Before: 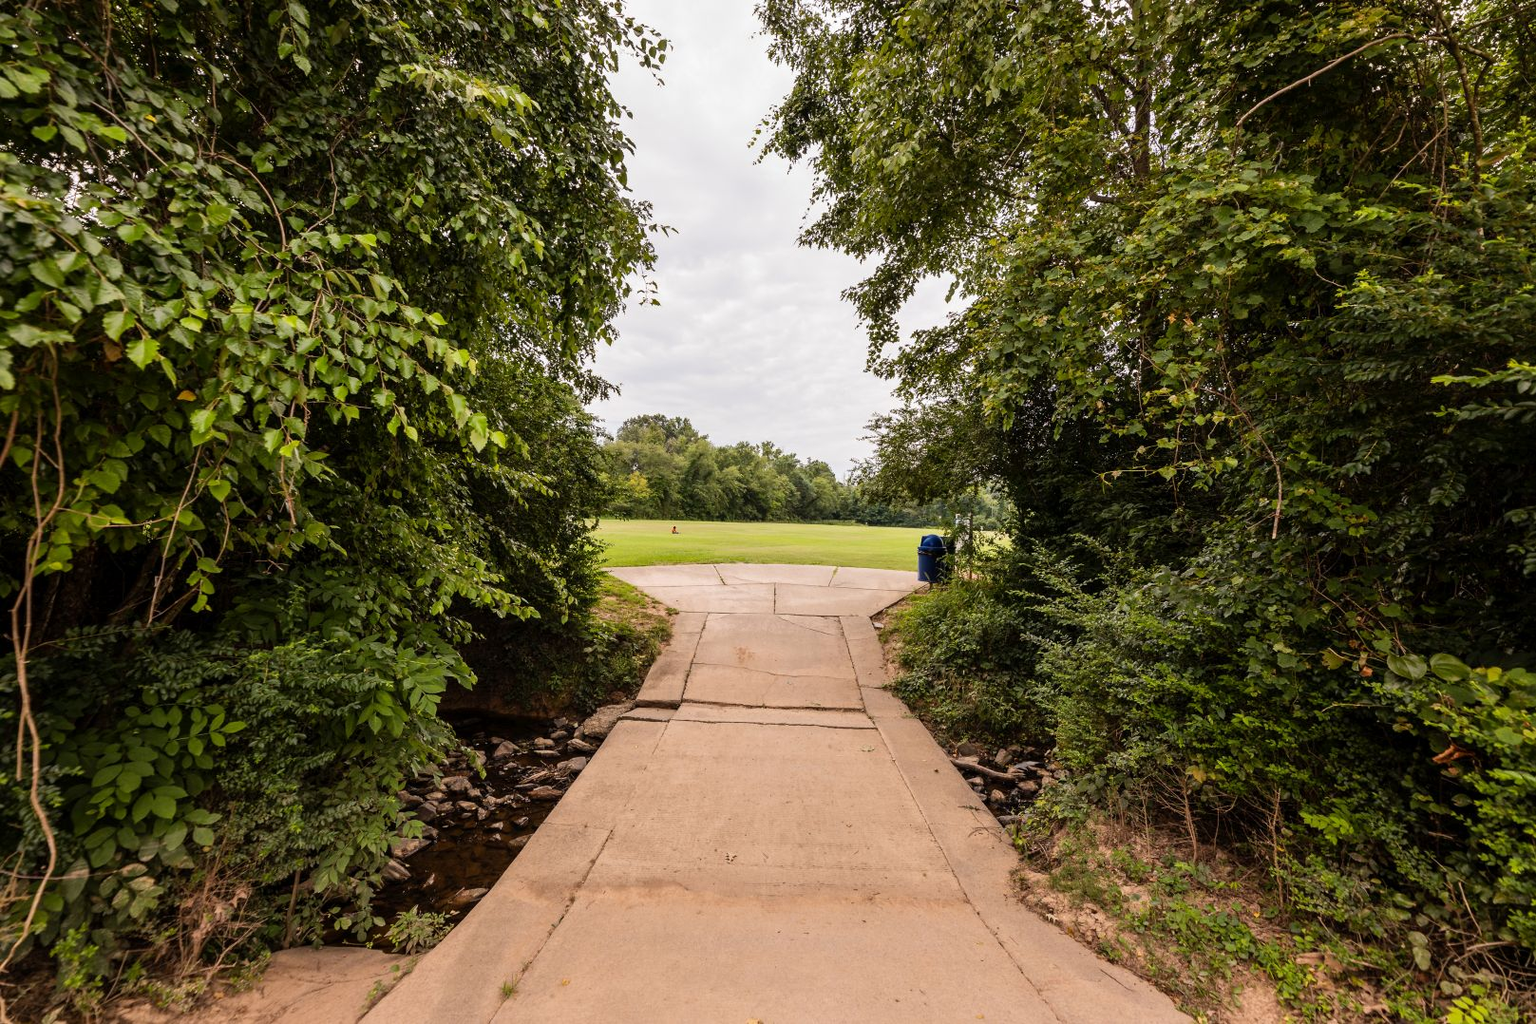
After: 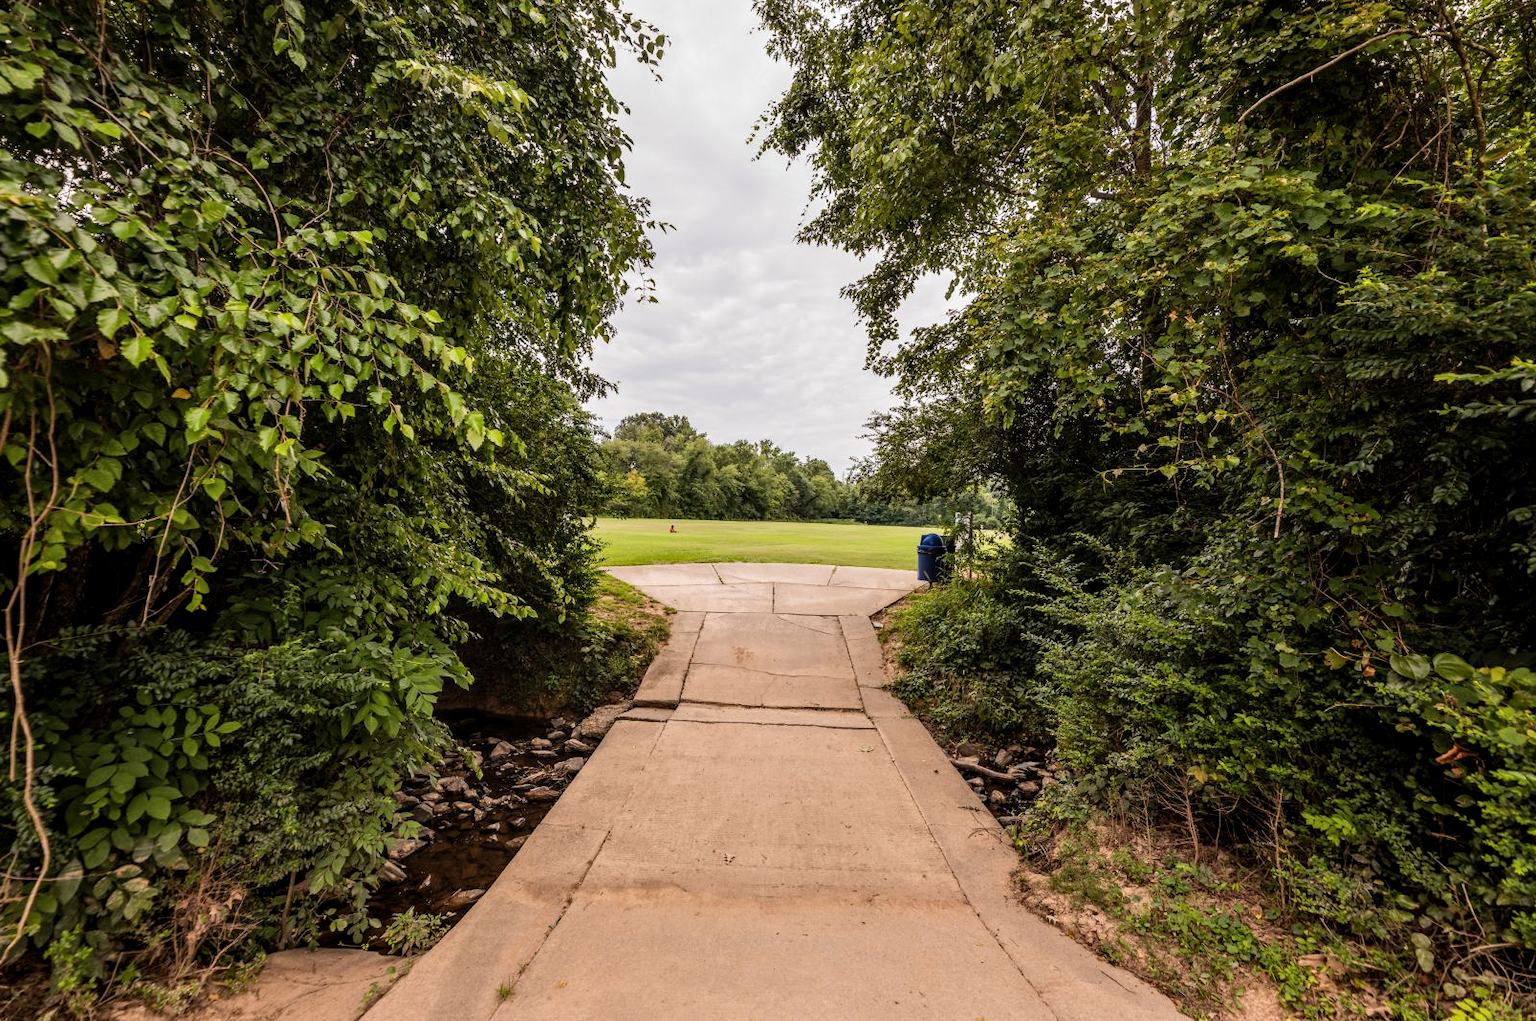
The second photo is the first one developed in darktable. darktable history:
local contrast: on, module defaults
crop: left 0.434%, top 0.485%, right 0.244%, bottom 0.386%
